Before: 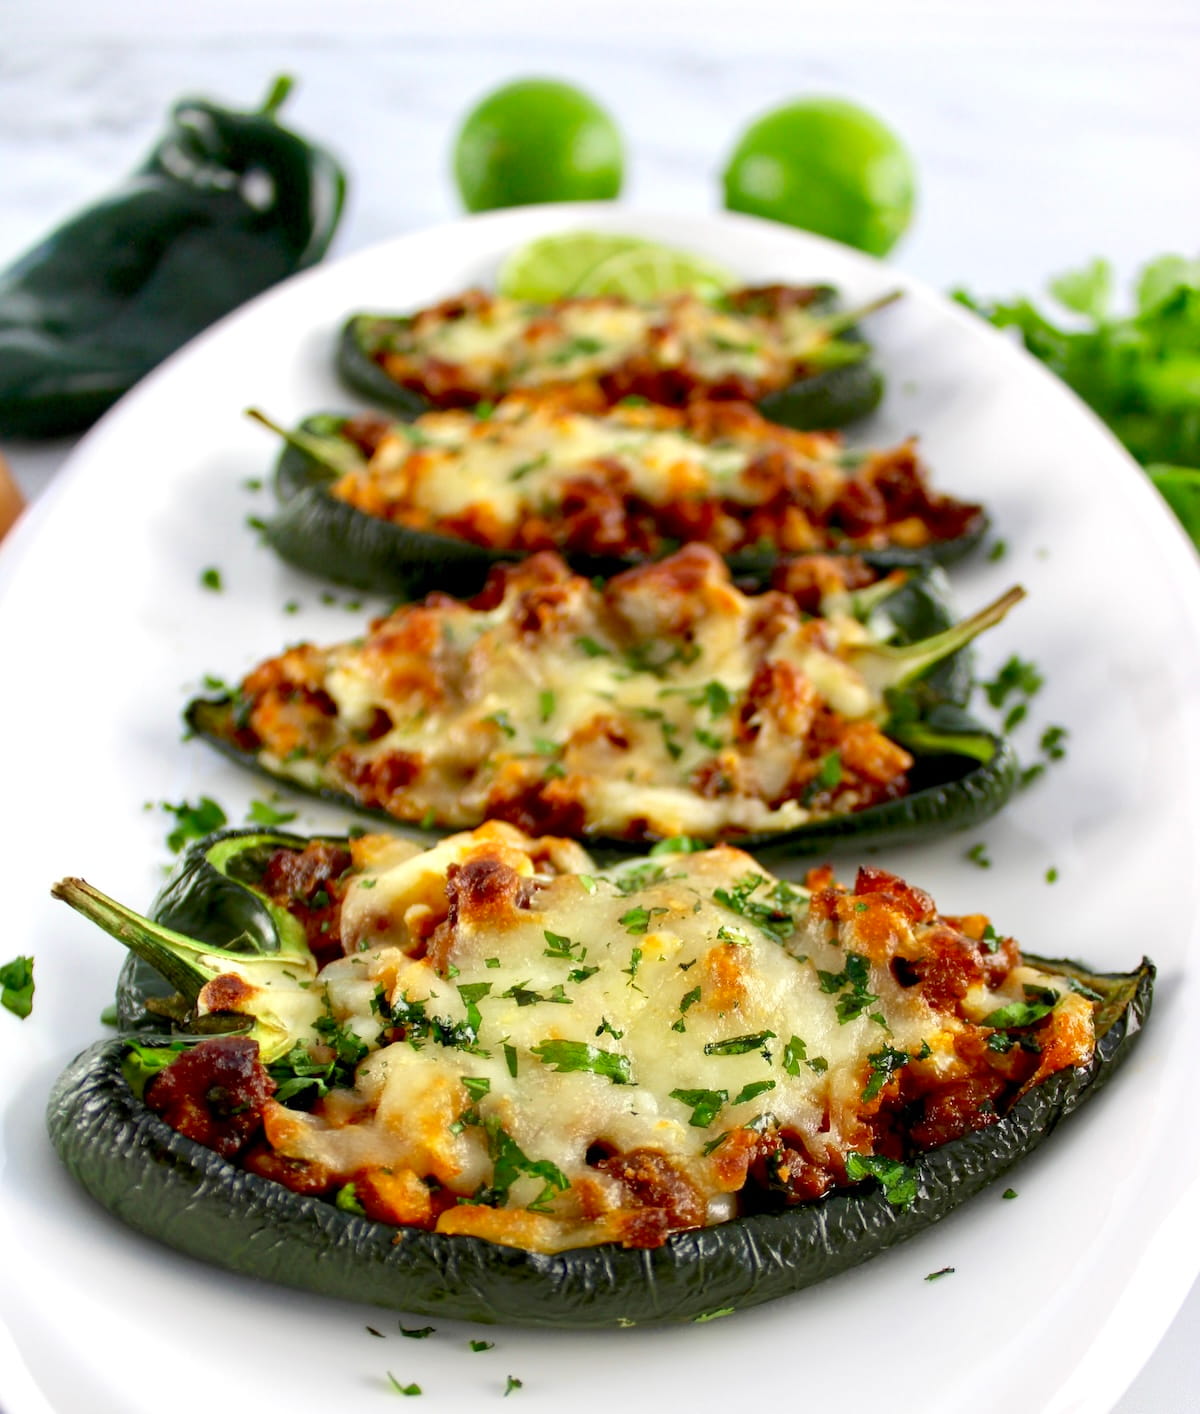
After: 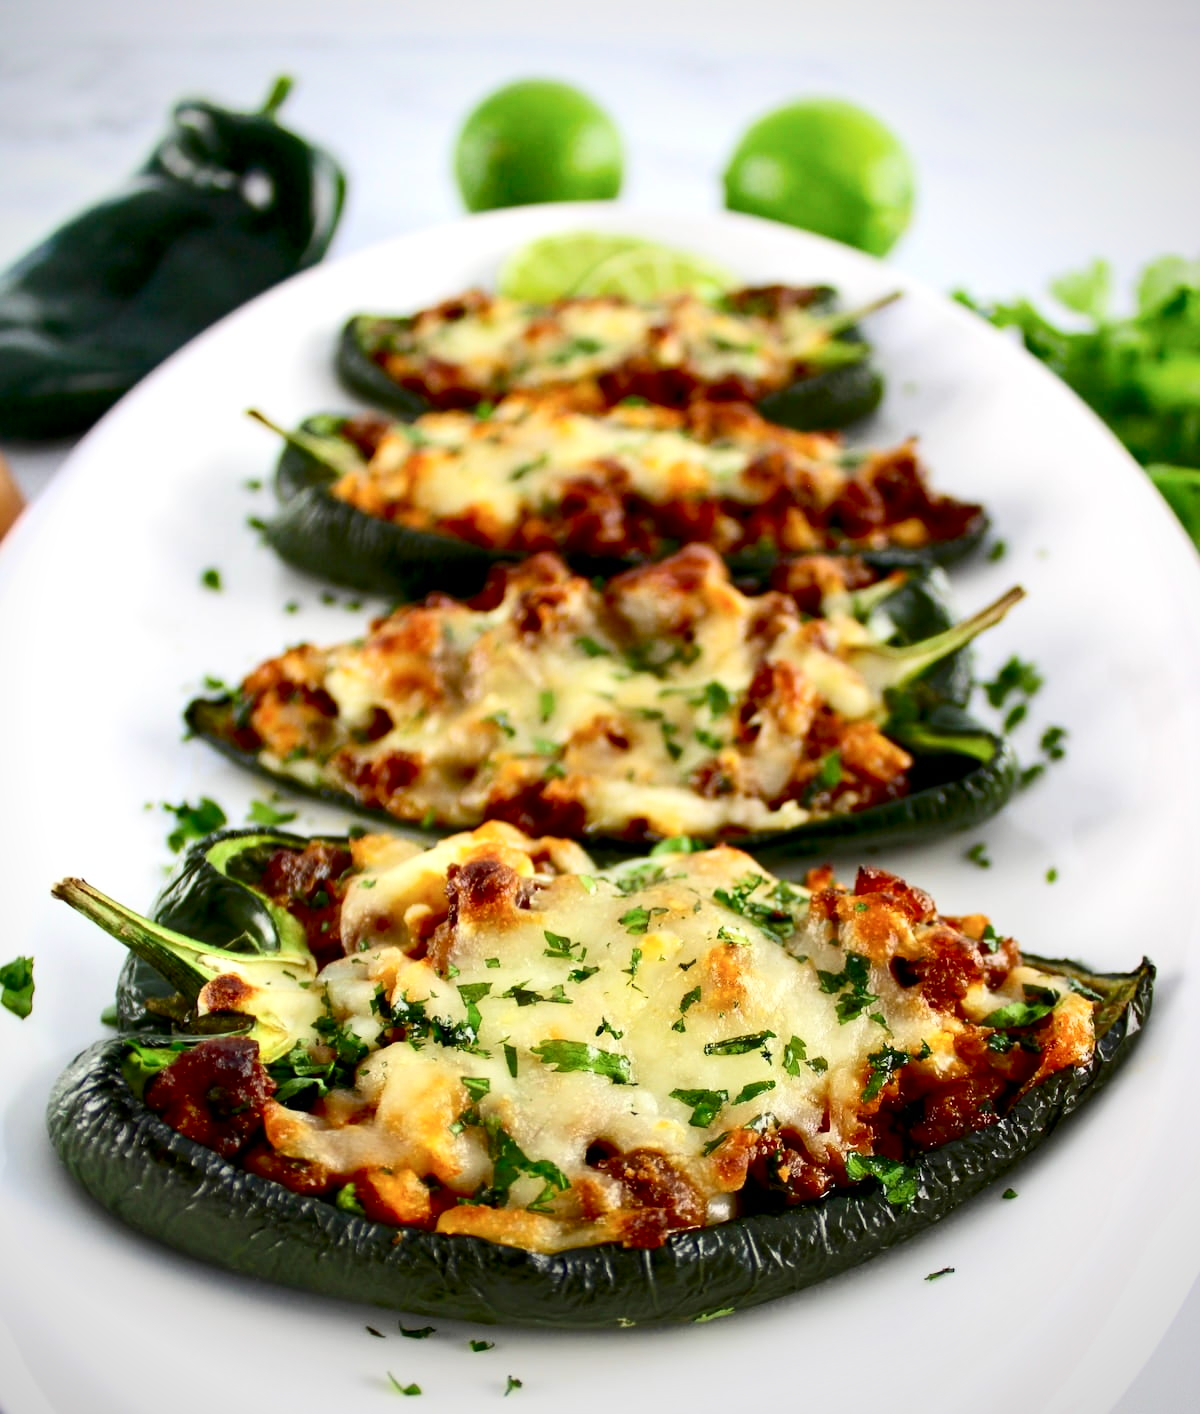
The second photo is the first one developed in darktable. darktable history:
contrast brightness saturation: contrast 0.221
vignetting: fall-off radius 81.67%, brightness -0.636, saturation -0.009
